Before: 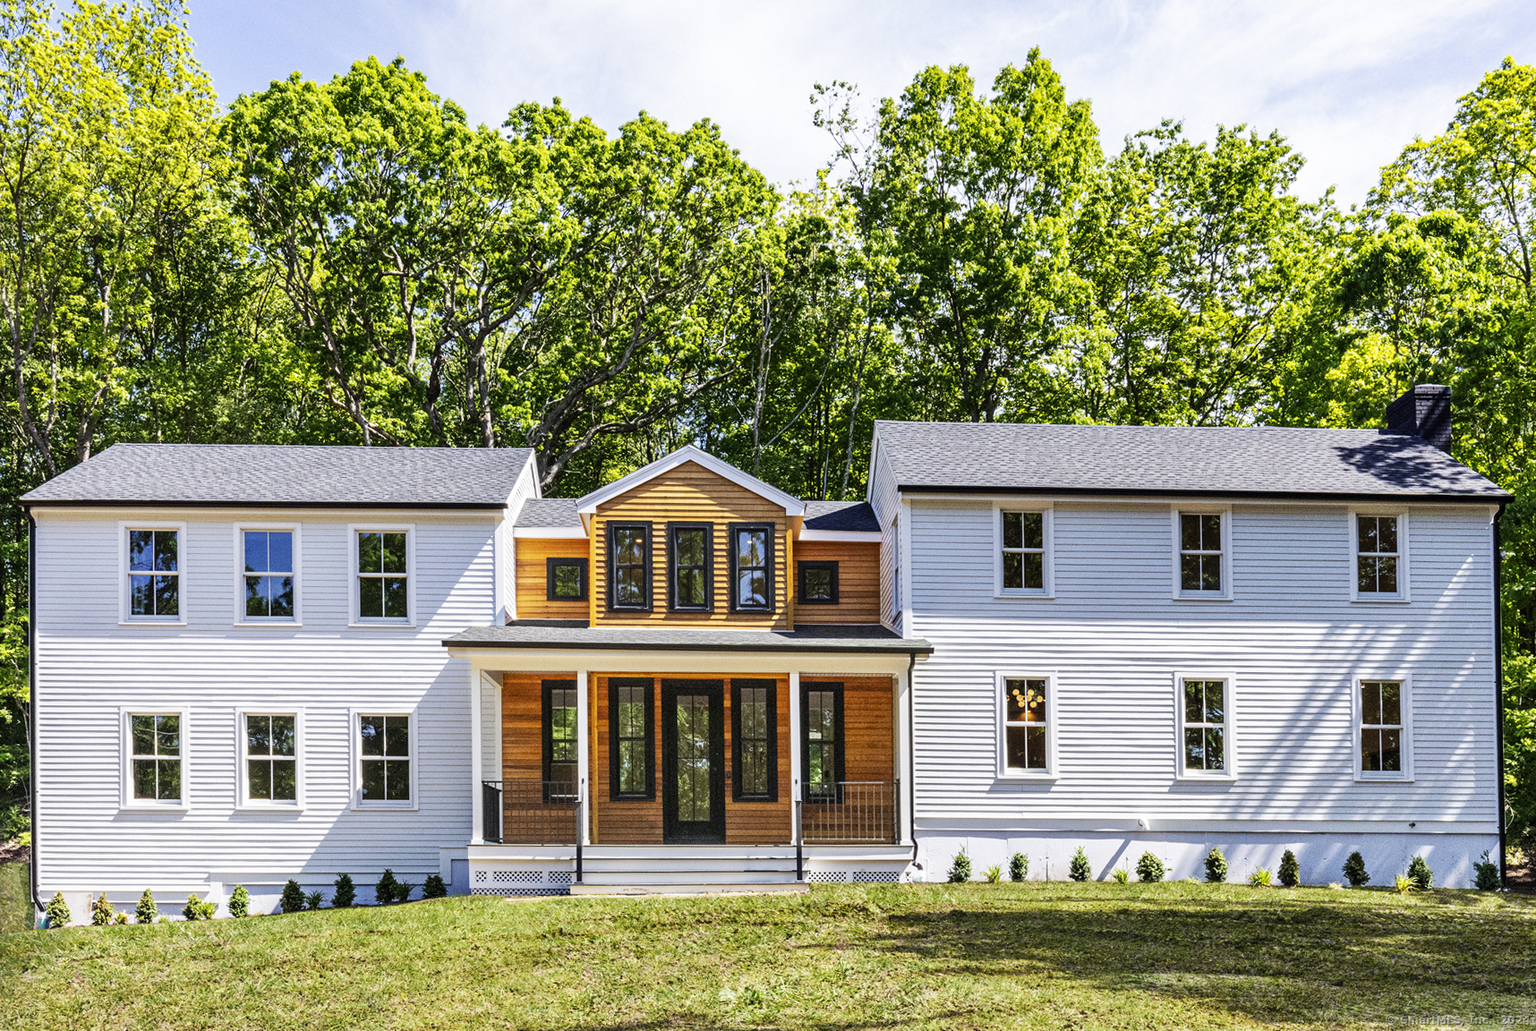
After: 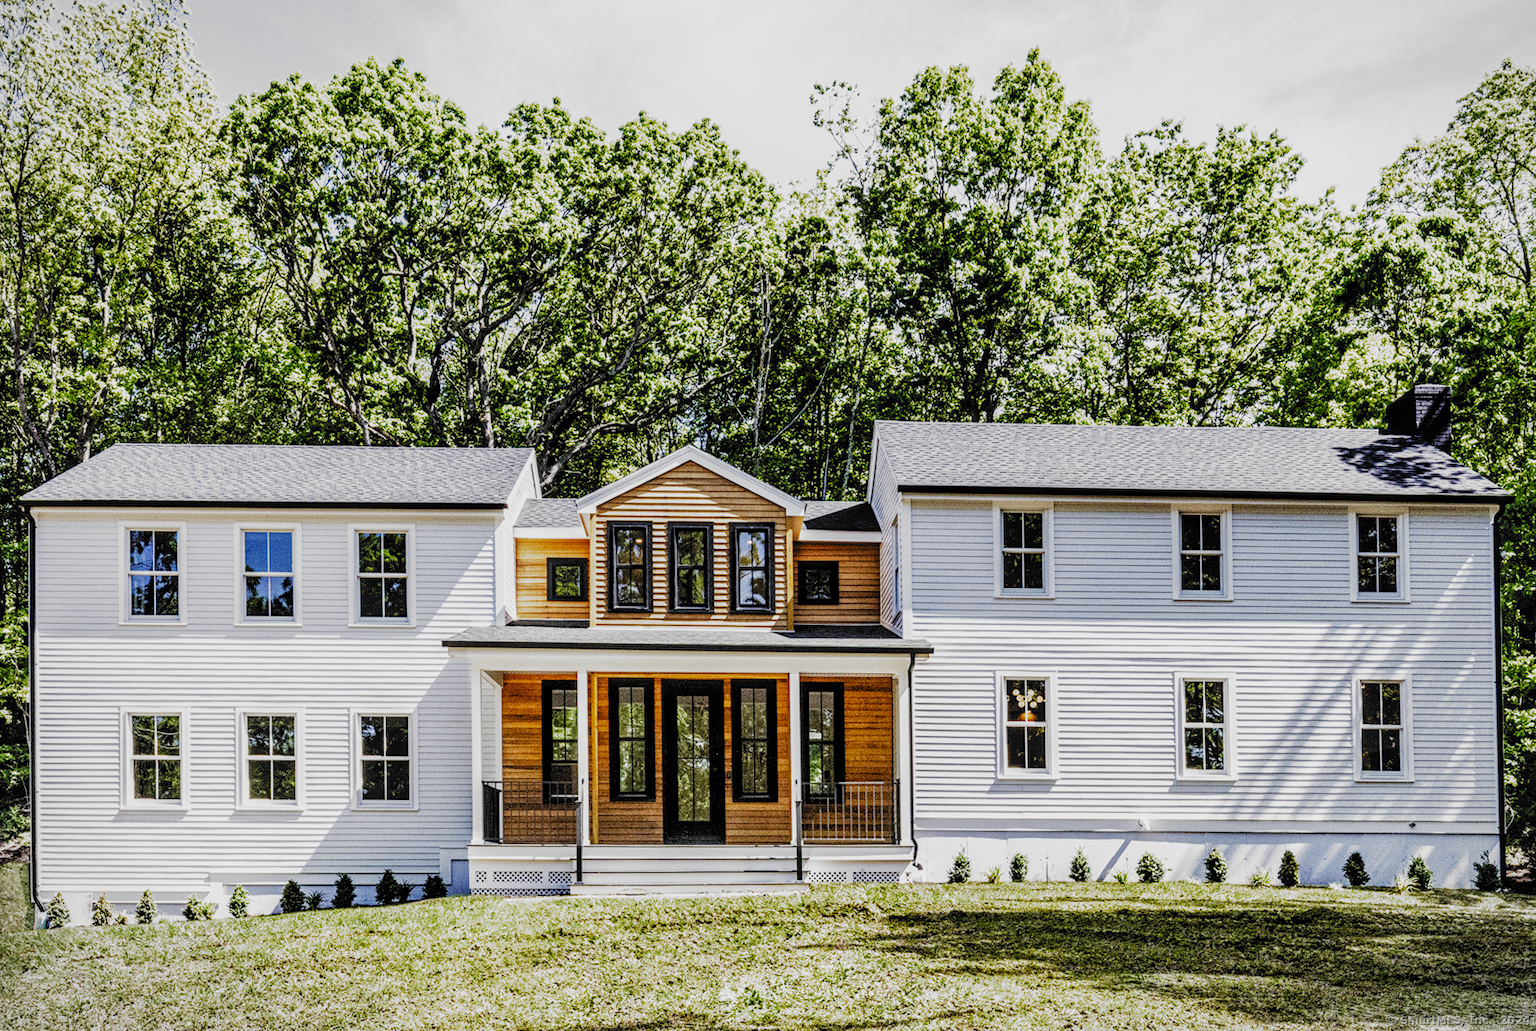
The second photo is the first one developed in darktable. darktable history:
exposure: black level correction 0, exposure 0.301 EV, compensate exposure bias true, compensate highlight preservation false
filmic rgb: black relative exposure -5.02 EV, white relative exposure 3.96 EV, threshold 3.04 EV, hardness 2.9, contrast 1.194, highlights saturation mix -29.86%, add noise in highlights 0.001, preserve chrominance no, color science v3 (2019), use custom middle-gray values true, contrast in highlights soft, enable highlight reconstruction true
local contrast: on, module defaults
vignetting: fall-off start 99.86%, brightness -0.217, width/height ratio 1.325
